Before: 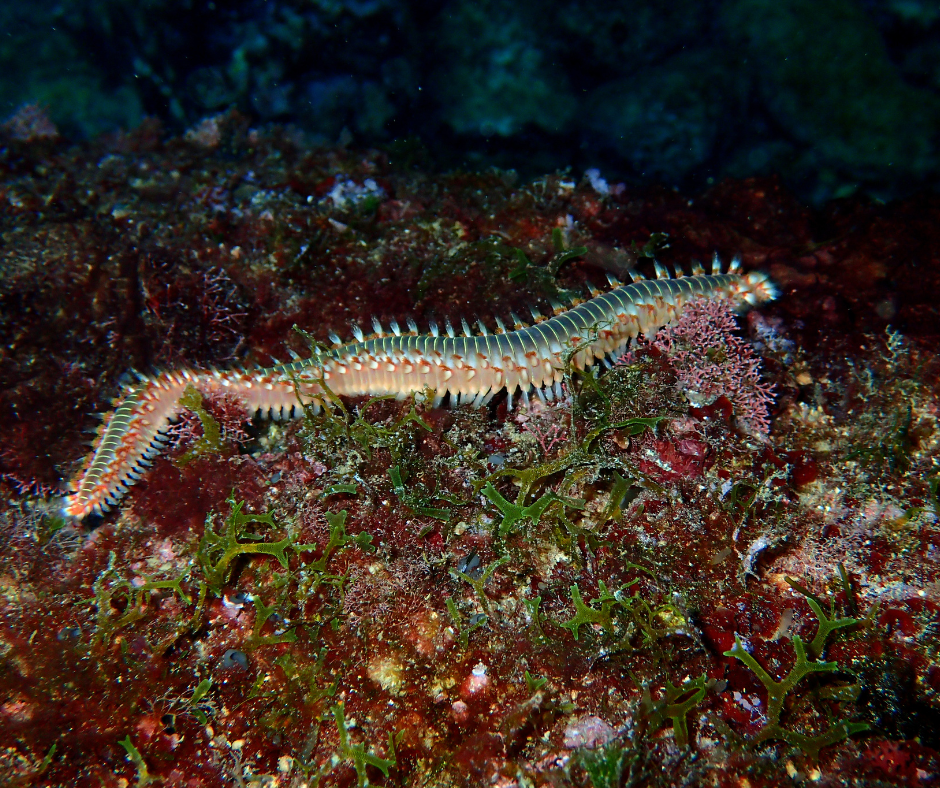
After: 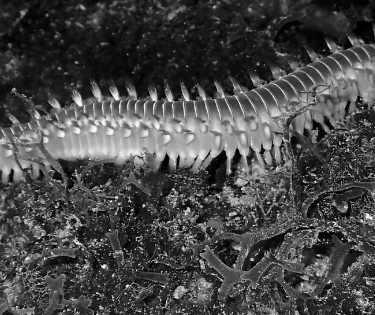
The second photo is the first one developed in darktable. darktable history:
crop: left 30%, top 30%, right 30%, bottom 30%
contrast brightness saturation: saturation -1
